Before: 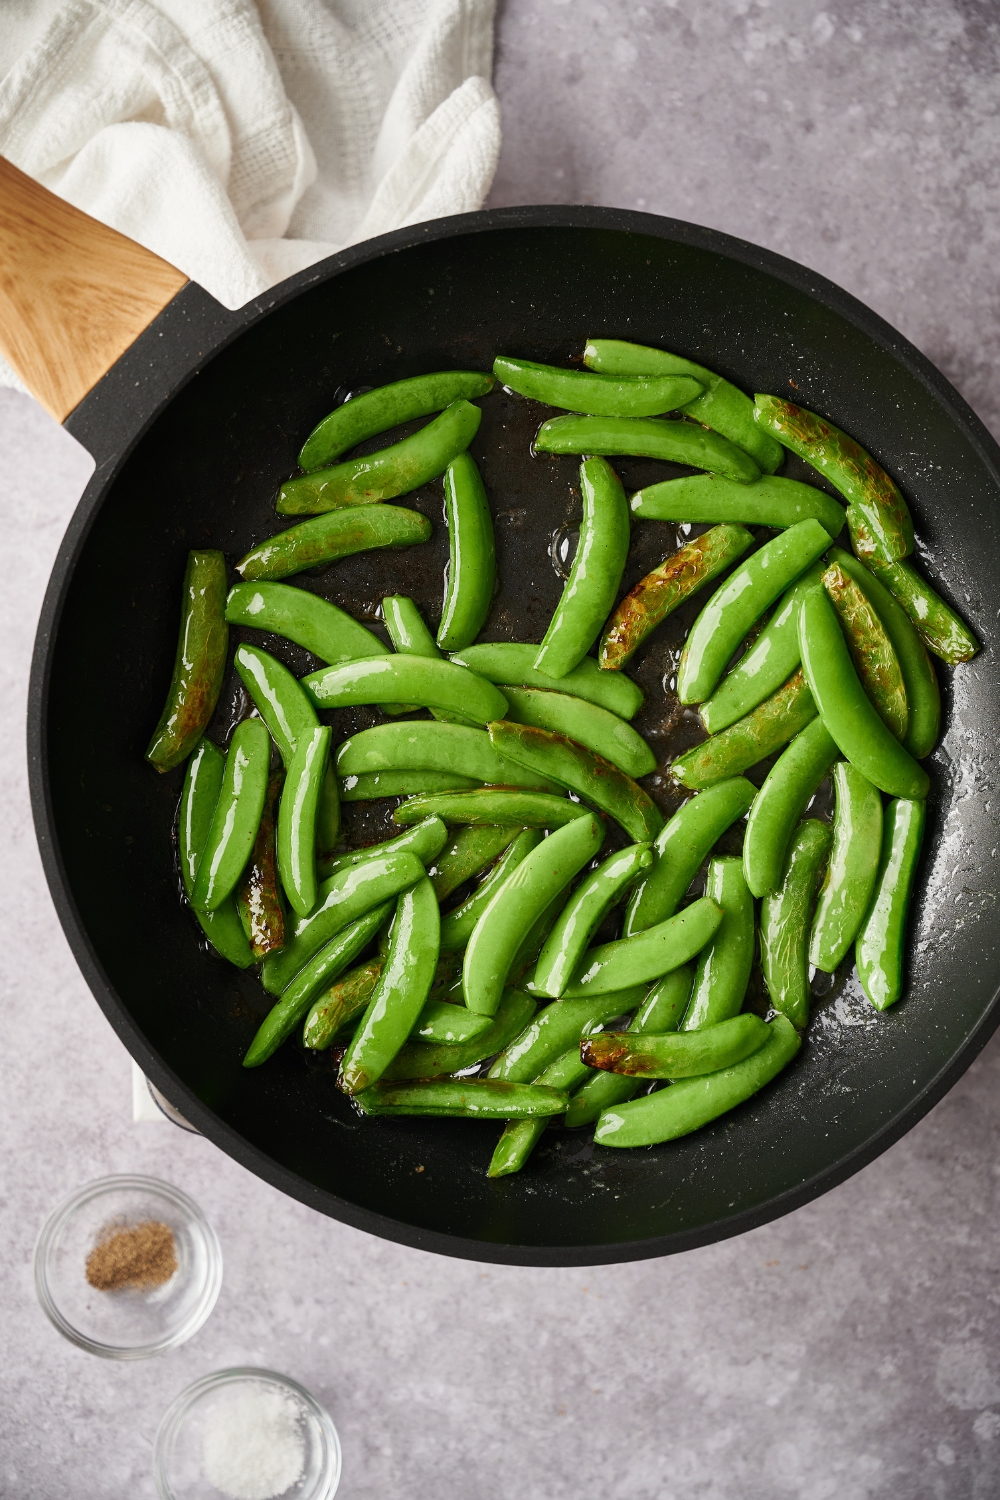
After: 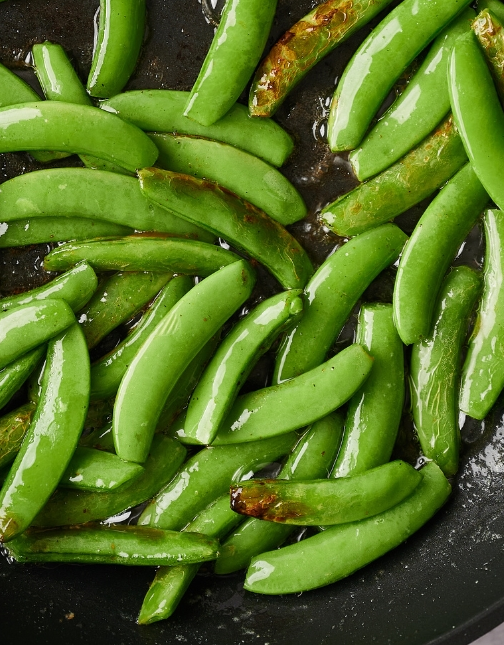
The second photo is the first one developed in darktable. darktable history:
crop: left 35.053%, top 36.927%, right 14.528%, bottom 20.025%
